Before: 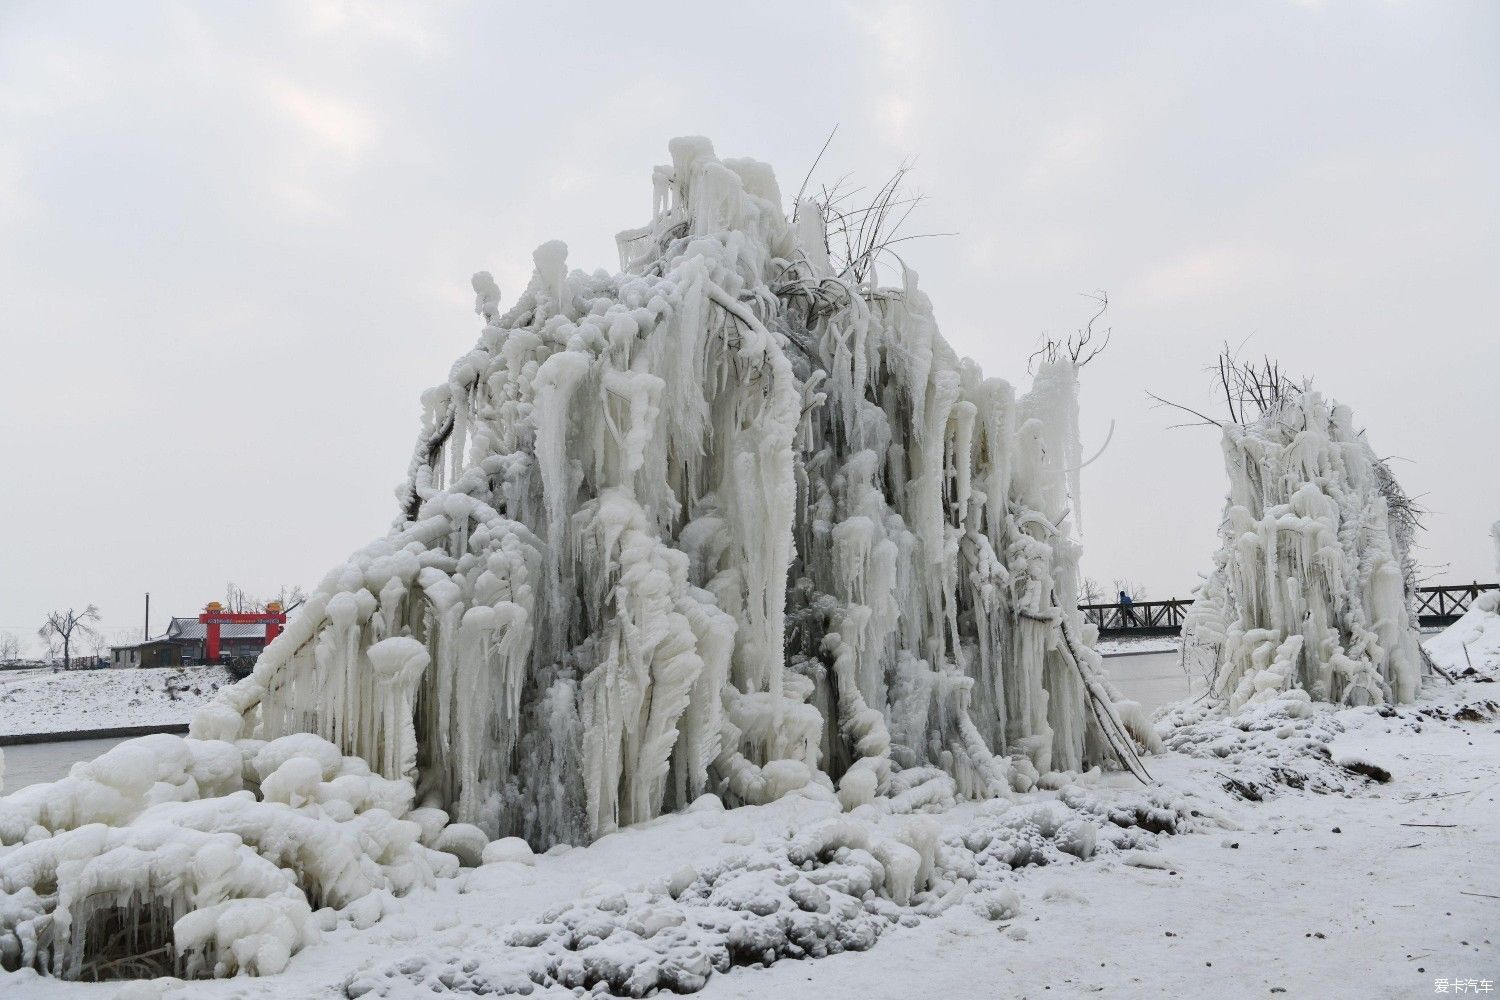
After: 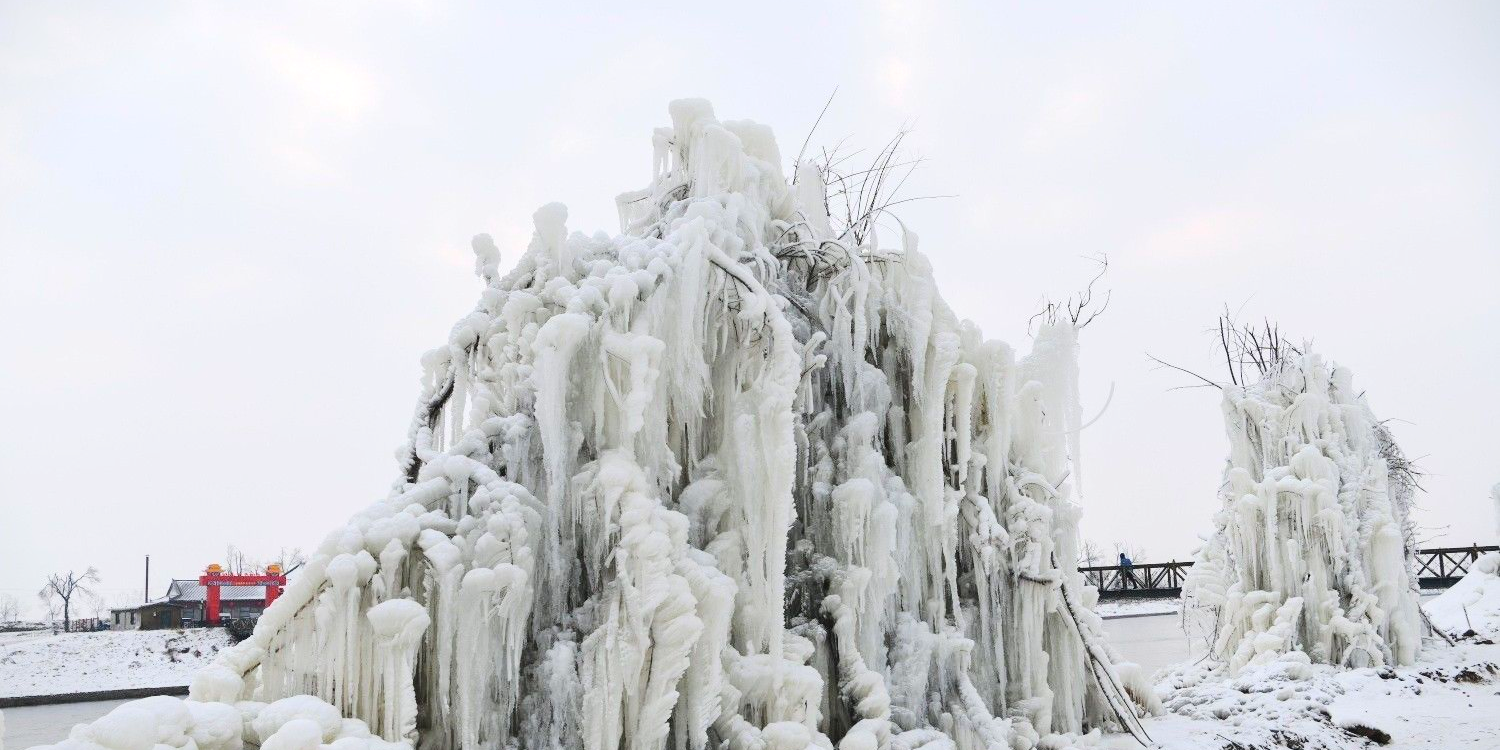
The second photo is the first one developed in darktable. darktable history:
crop: top 3.857%, bottom 21.132%
tone curve: curves: ch0 [(0, 0) (0.126, 0.061) (0.338, 0.285) (0.494, 0.518) (0.703, 0.762) (1, 1)]; ch1 [(0, 0) (0.364, 0.322) (0.443, 0.441) (0.5, 0.501) (0.55, 0.578) (1, 1)]; ch2 [(0, 0) (0.44, 0.424) (0.501, 0.499) (0.557, 0.564) (0.613, 0.682) (0.707, 0.746) (1, 1)], color space Lab, independent channels, preserve colors none
contrast brightness saturation: contrast -0.15, brightness 0.05, saturation -0.12
vignetting: fall-off start 100%, brightness -0.282, width/height ratio 1.31
exposure: black level correction 0.001, exposure 0.5 EV, compensate exposure bias true, compensate highlight preservation false
